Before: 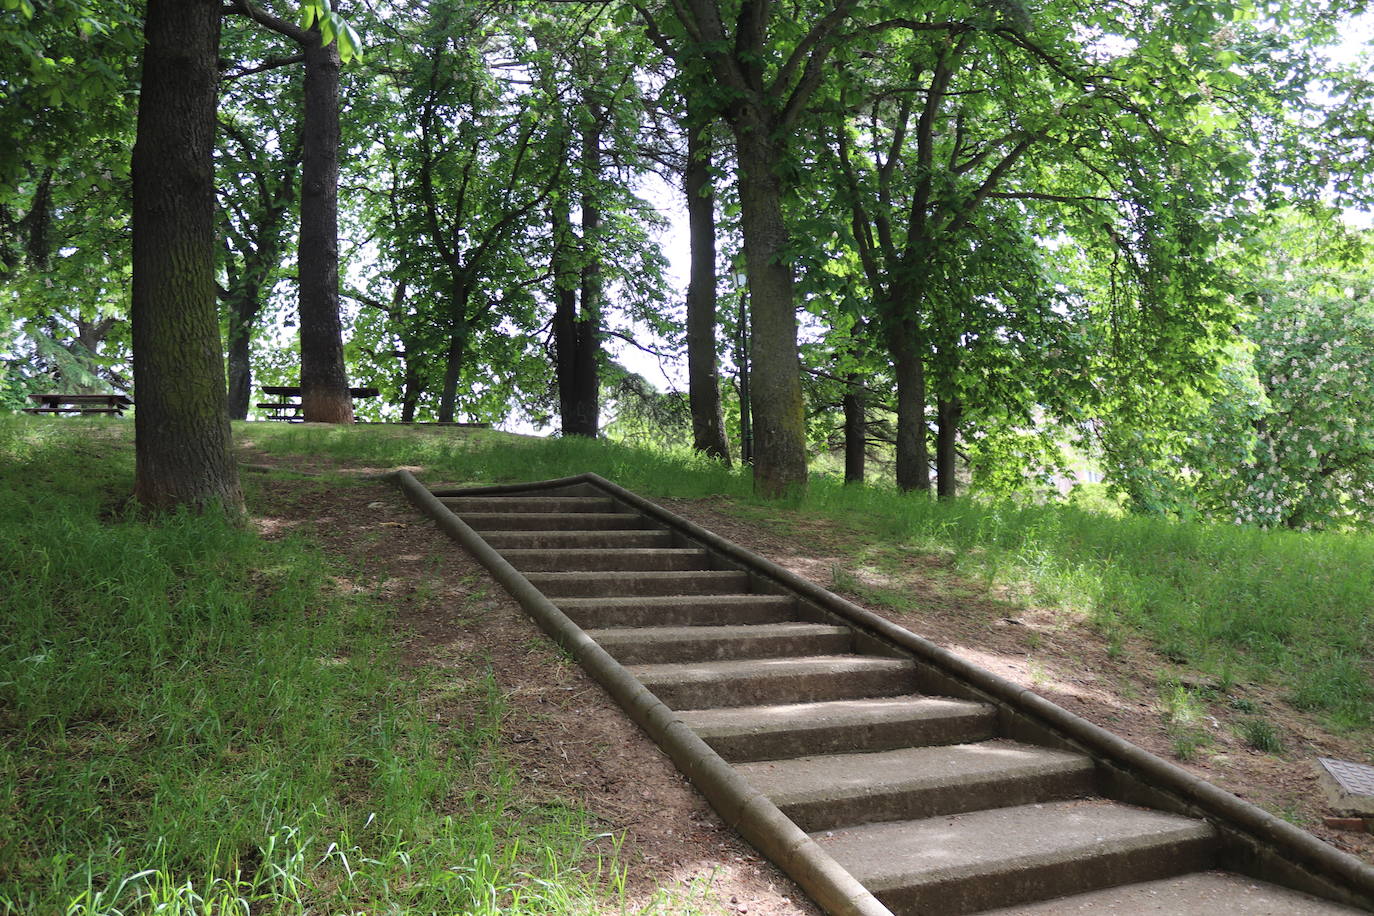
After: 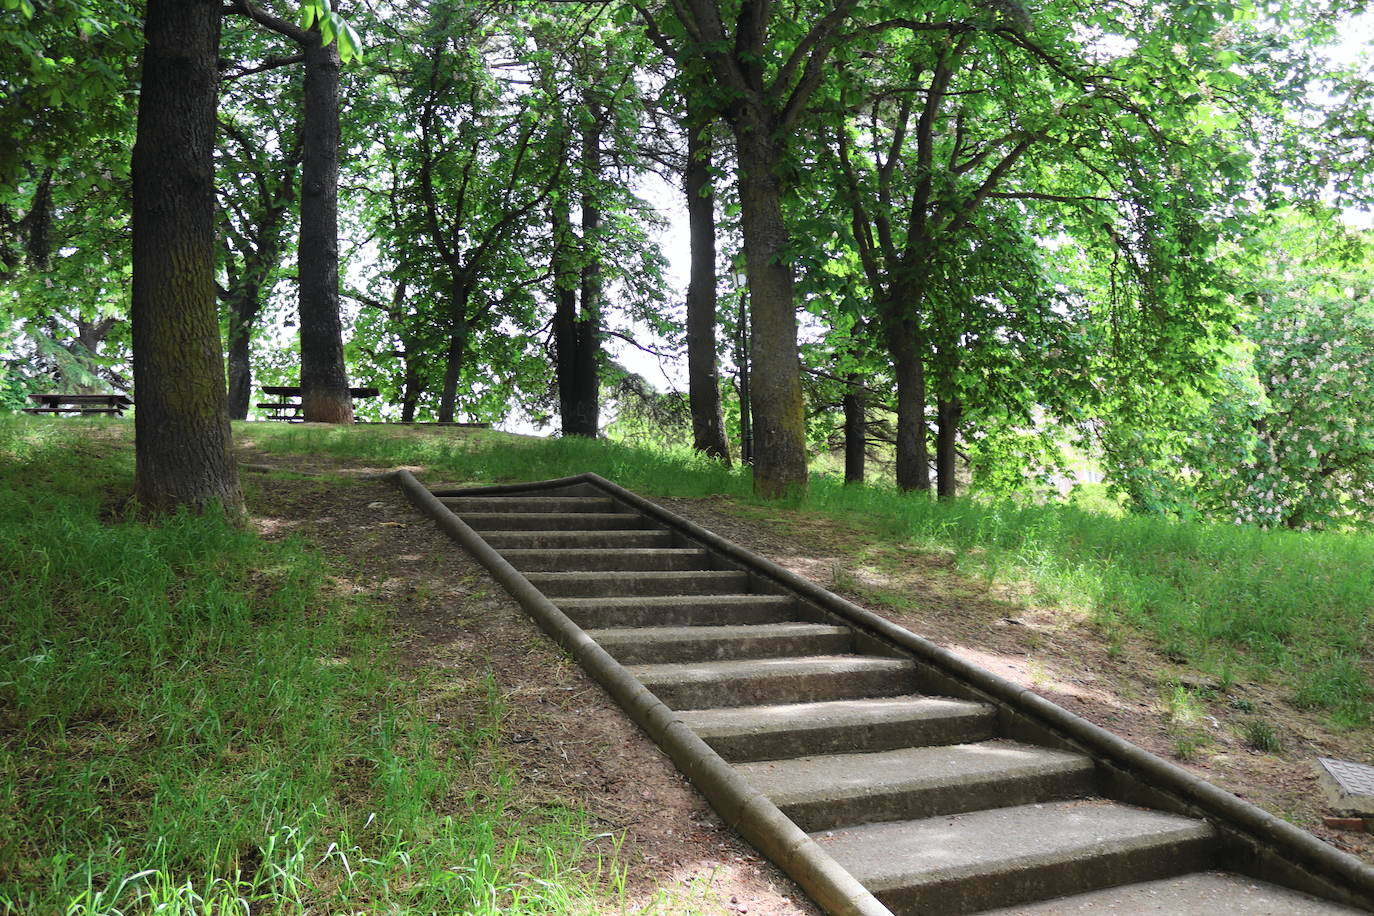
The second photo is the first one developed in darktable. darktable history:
tone curve: curves: ch0 [(0, 0.009) (0.037, 0.035) (0.131, 0.126) (0.275, 0.28) (0.476, 0.514) (0.617, 0.667) (0.704, 0.759) (0.813, 0.863) (0.911, 0.931) (0.997, 1)]; ch1 [(0, 0) (0.318, 0.271) (0.444, 0.438) (0.493, 0.496) (0.508, 0.5) (0.534, 0.535) (0.57, 0.582) (0.65, 0.664) (0.746, 0.764) (1, 1)]; ch2 [(0, 0) (0.246, 0.24) (0.36, 0.381) (0.415, 0.434) (0.476, 0.492) (0.502, 0.499) (0.522, 0.518) (0.533, 0.534) (0.586, 0.598) (0.634, 0.643) (0.706, 0.717) (0.853, 0.83) (1, 0.951)], color space Lab, independent channels, preserve colors none
